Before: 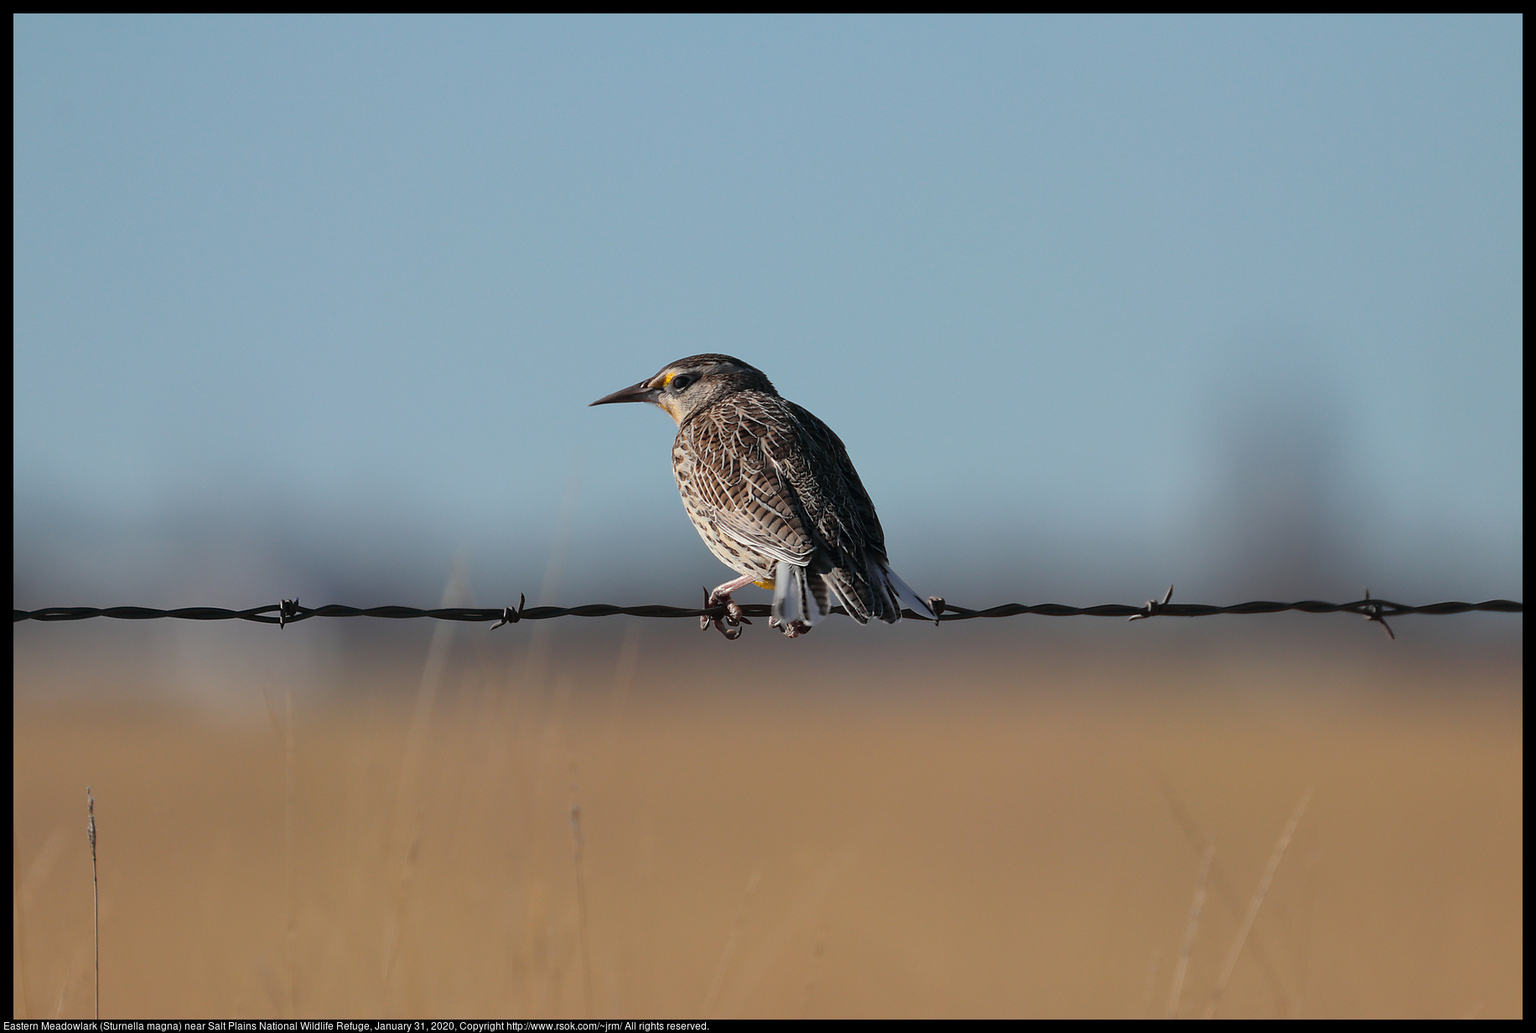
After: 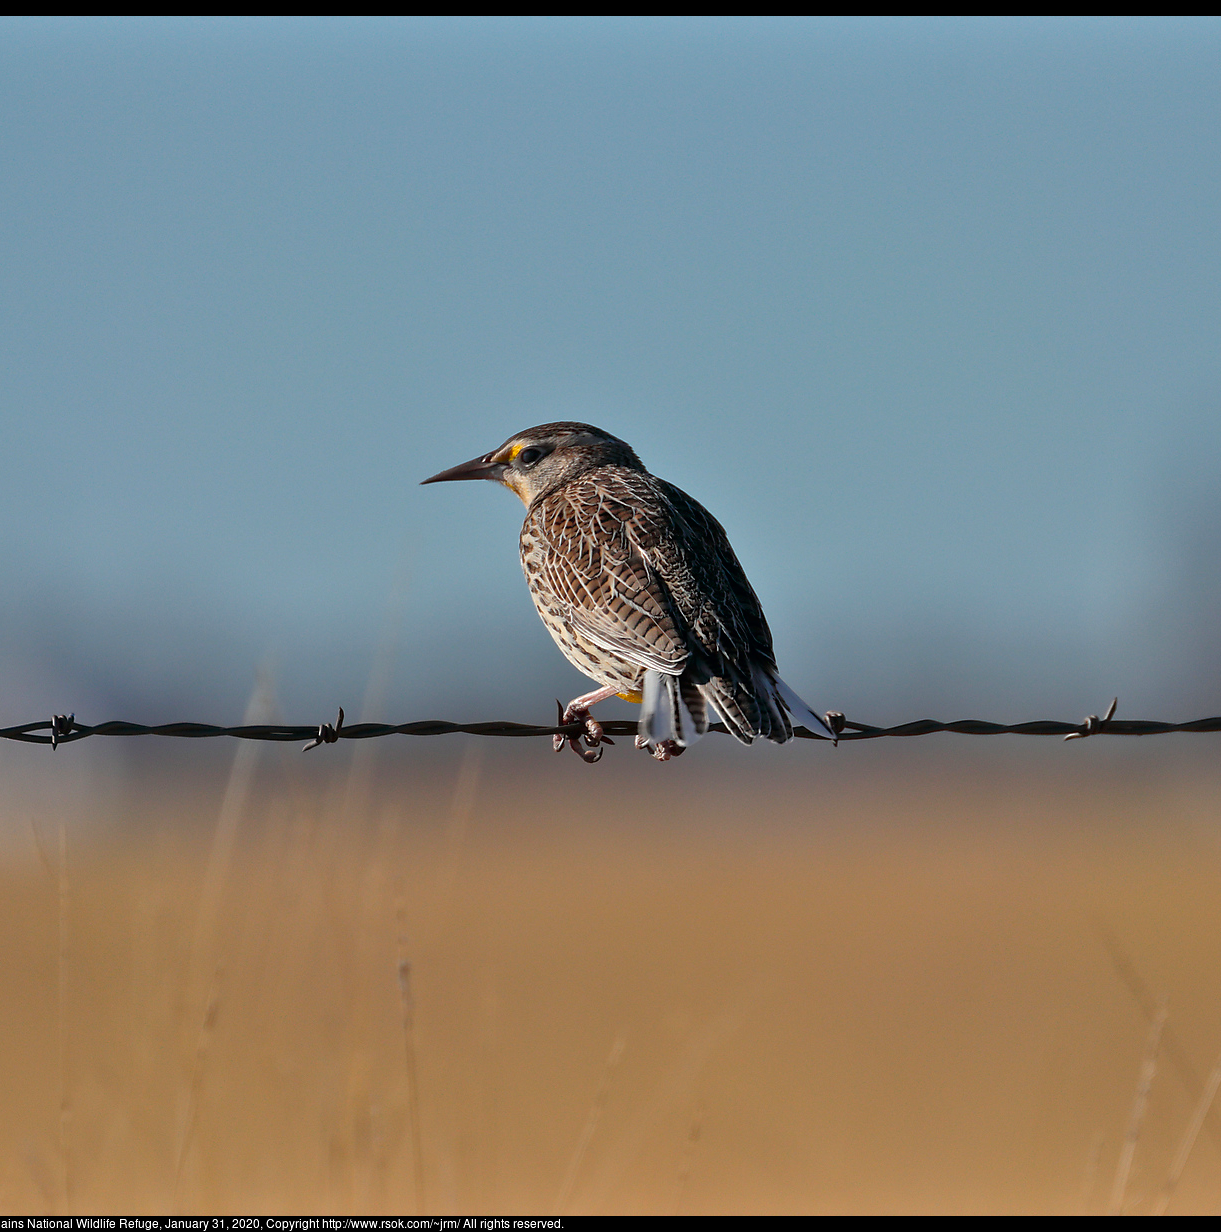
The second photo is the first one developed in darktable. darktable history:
crop: left 15.419%, right 17.914%
tone equalizer: -7 EV 0.15 EV, -6 EV 0.6 EV, -5 EV 1.15 EV, -4 EV 1.33 EV, -3 EV 1.15 EV, -2 EV 0.6 EV, -1 EV 0.15 EV, mask exposure compensation -0.5 EV
contrast brightness saturation: brightness -0.2, saturation 0.08
